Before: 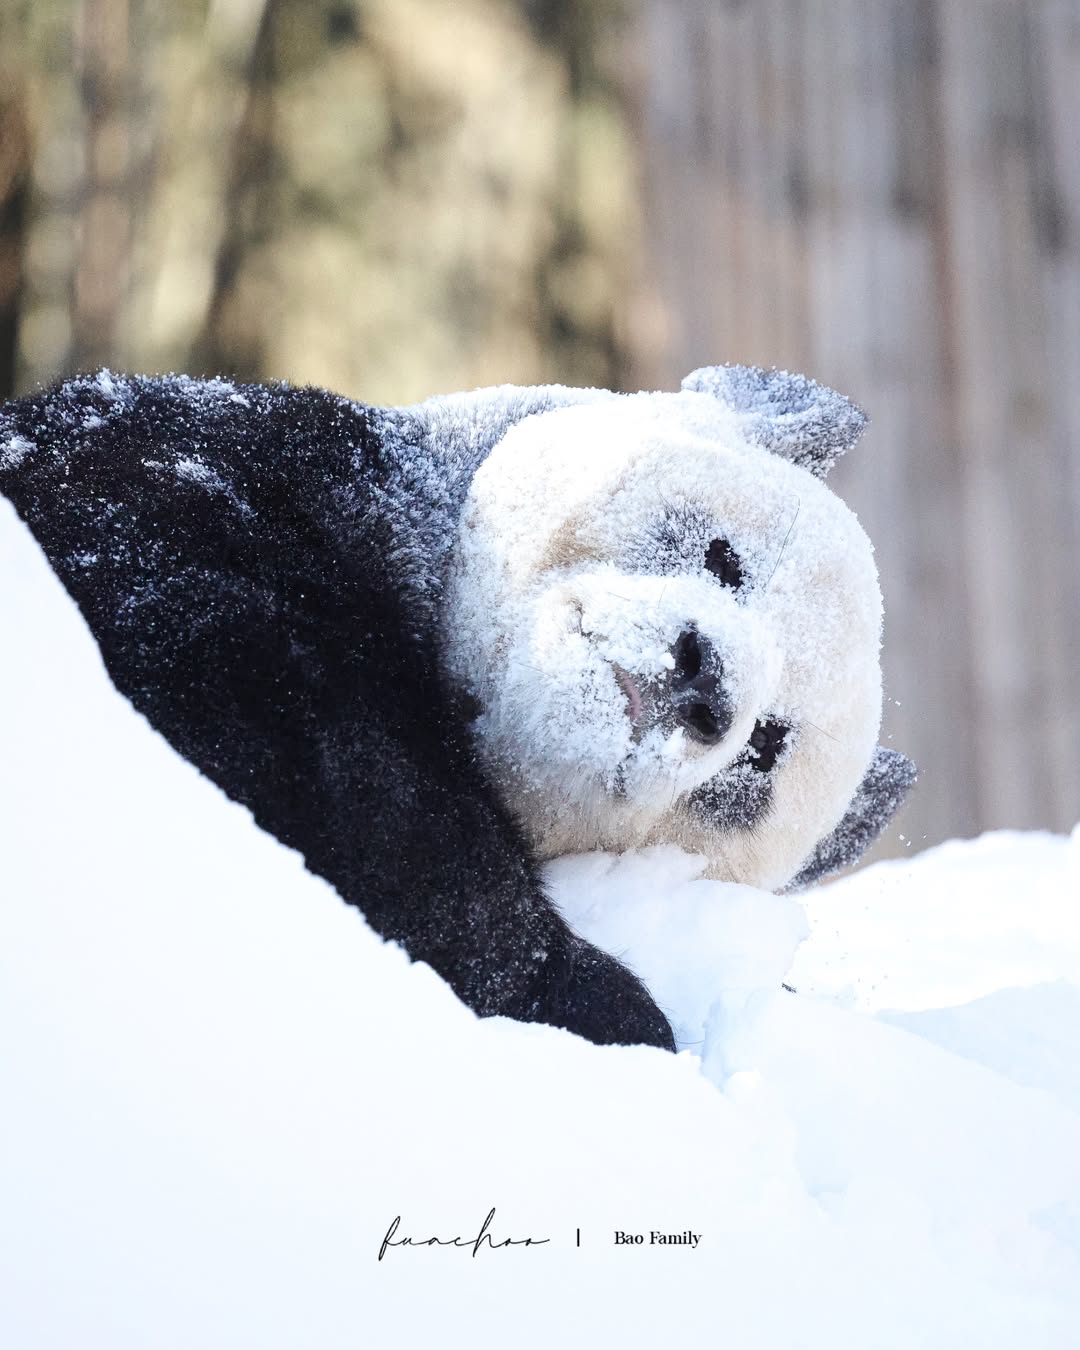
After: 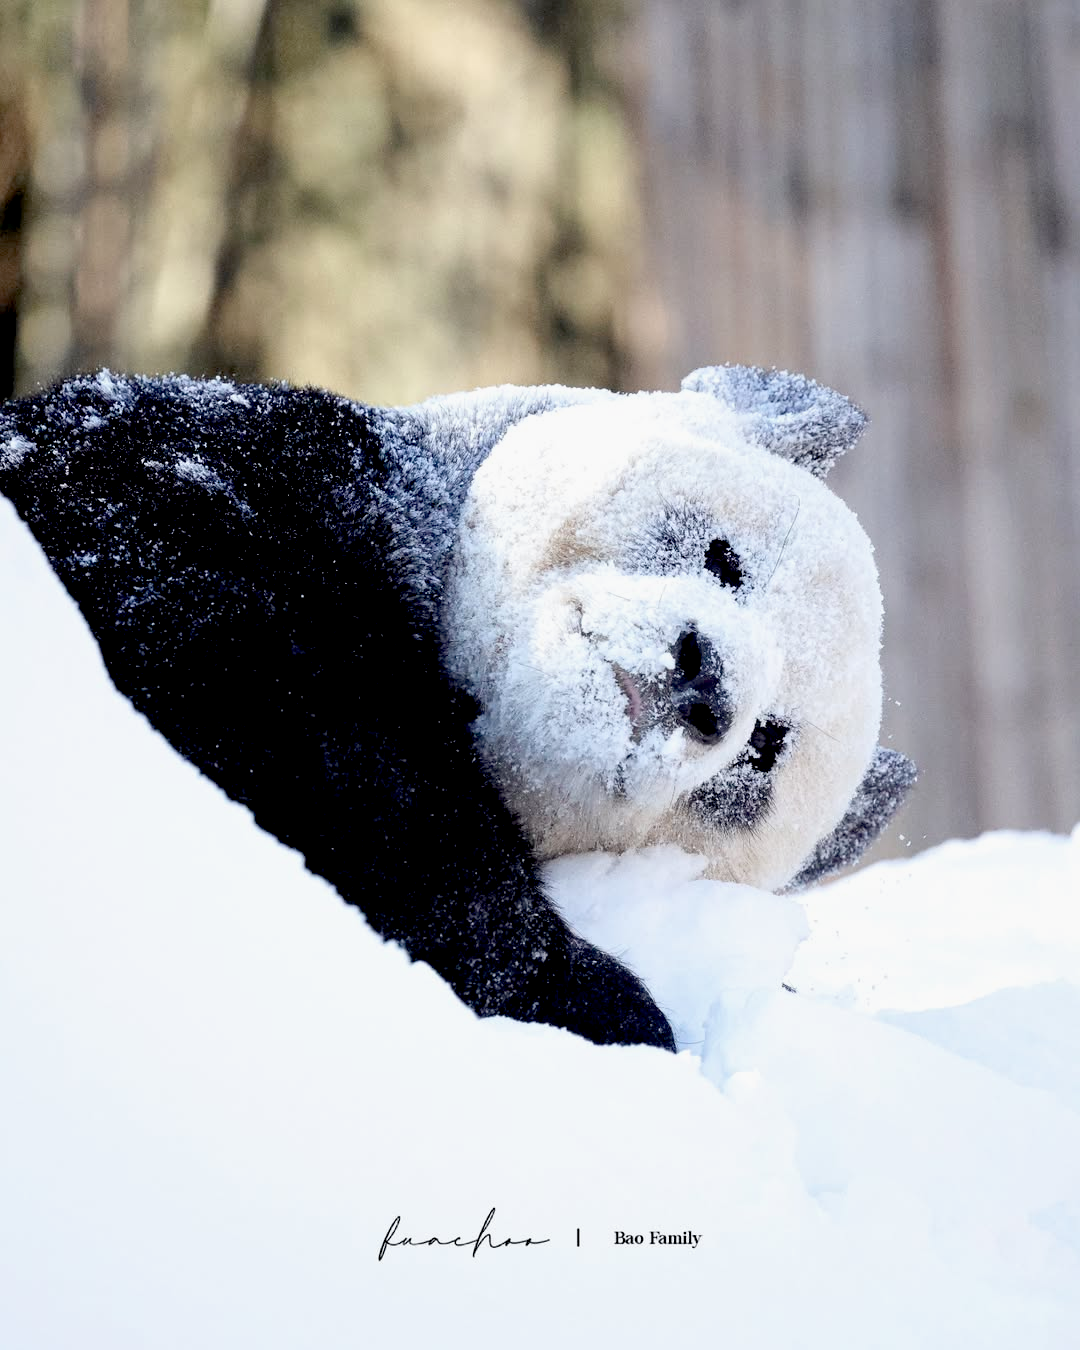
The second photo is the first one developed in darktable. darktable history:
color balance: on, module defaults
exposure: black level correction 0.029, exposure -0.073 EV, compensate highlight preservation false
